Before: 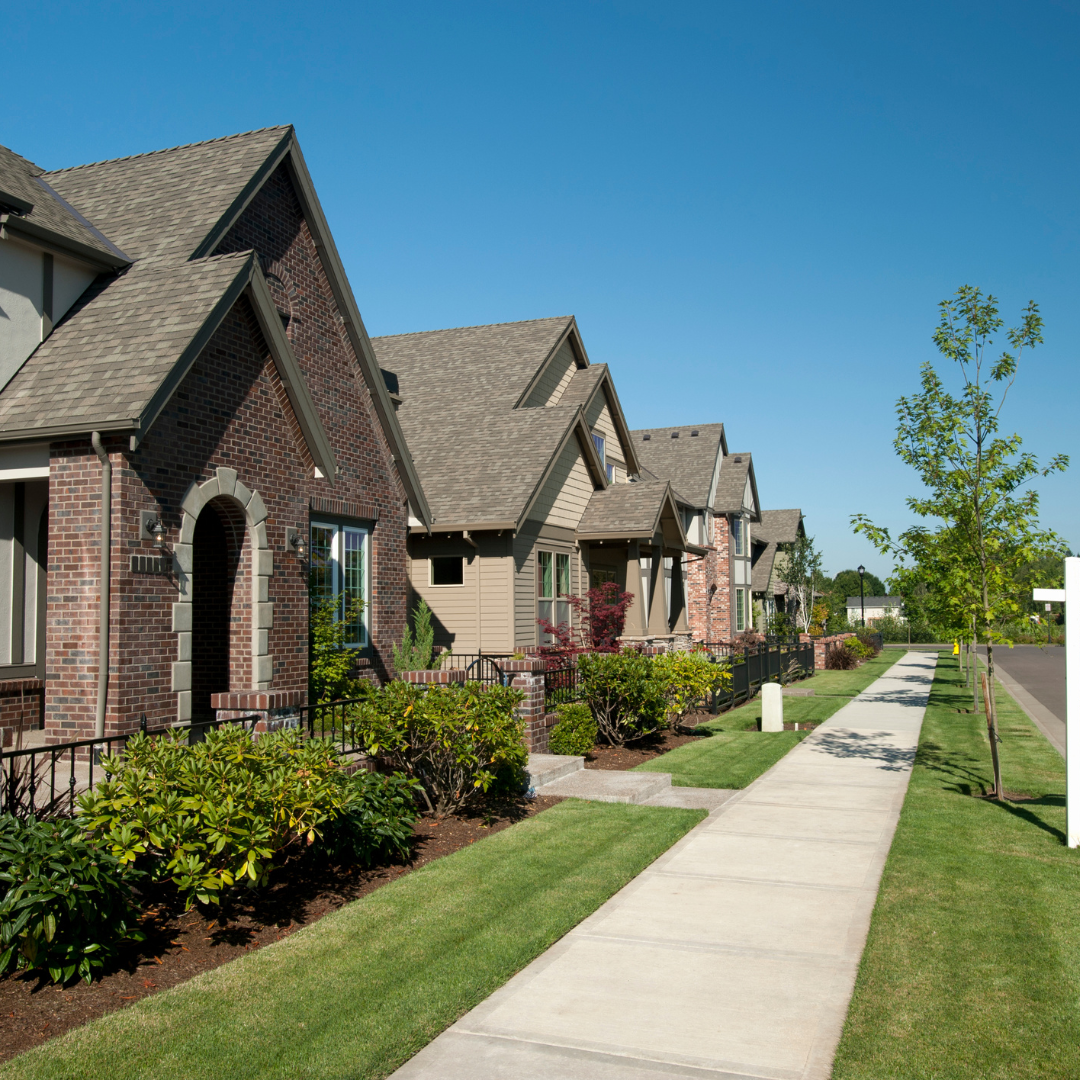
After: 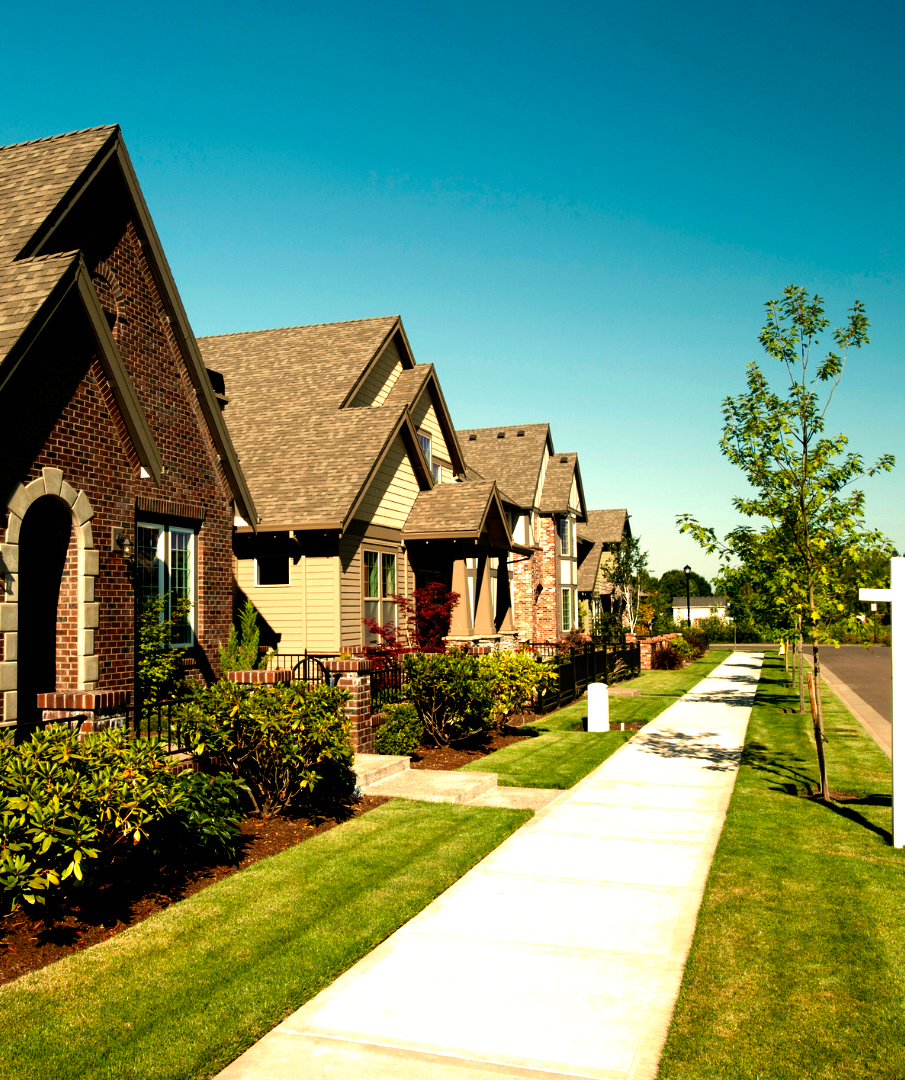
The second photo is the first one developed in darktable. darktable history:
filmic rgb: black relative exposure -8.2 EV, white relative exposure 2.2 EV, threshold 3 EV, hardness 7.11, latitude 85.74%, contrast 1.696, highlights saturation mix -4%, shadows ↔ highlights balance -2.69%, preserve chrominance no, color science v5 (2021), contrast in shadows safe, contrast in highlights safe, enable highlight reconstruction true
crop: left 16.145%
white balance: red 1.123, blue 0.83
